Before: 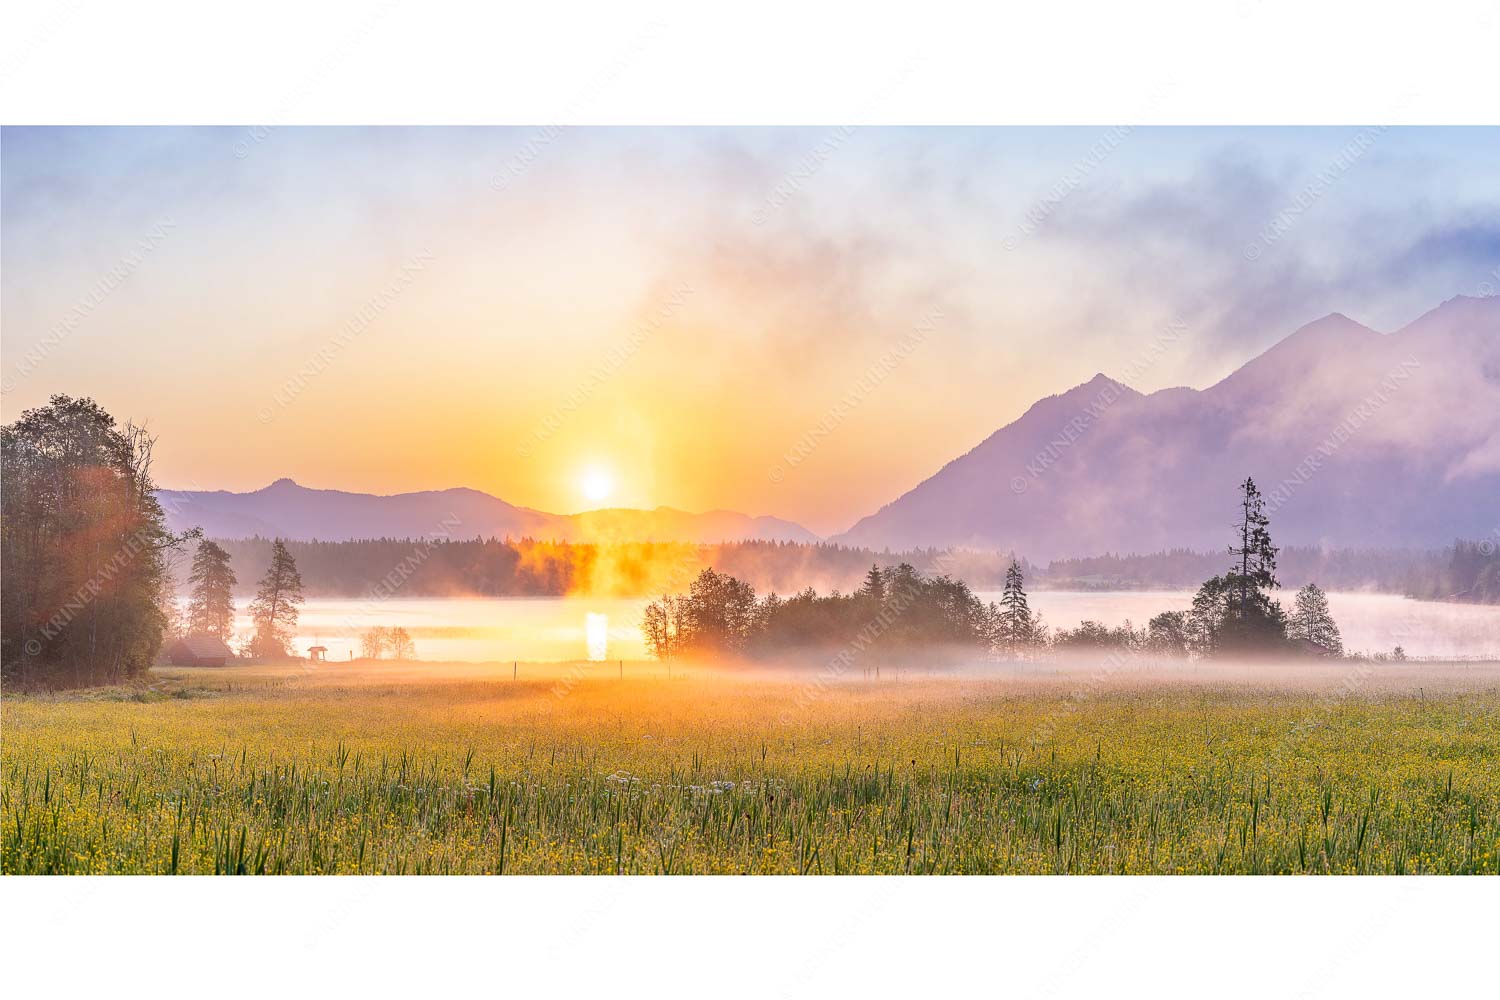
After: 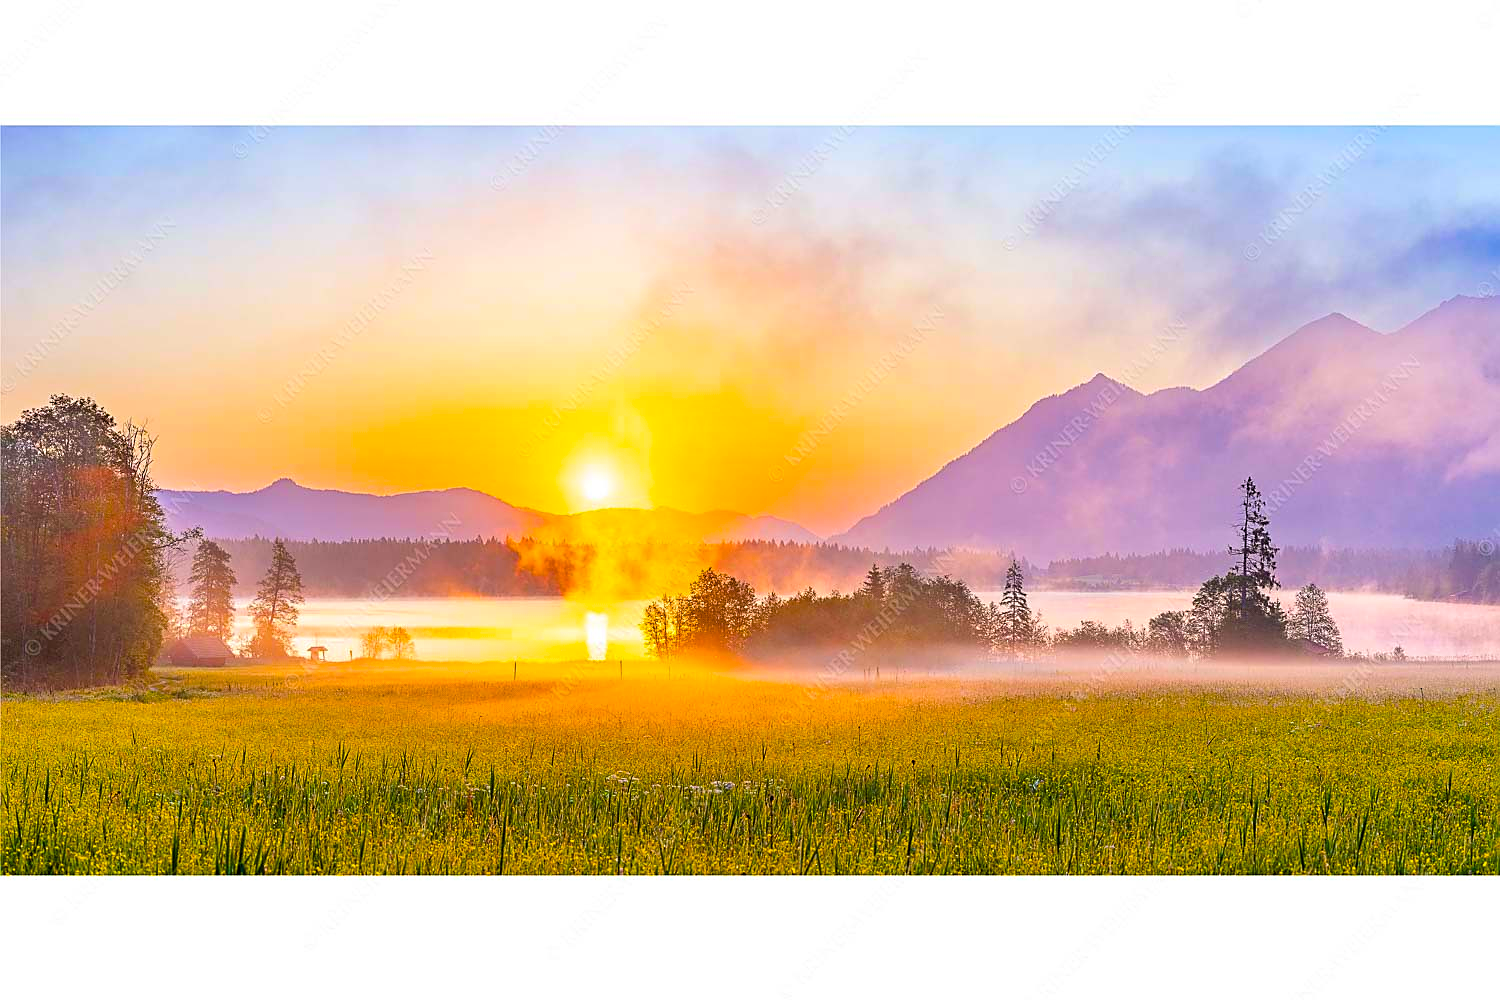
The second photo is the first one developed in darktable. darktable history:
sharpen: on, module defaults
color balance rgb: perceptual saturation grading › global saturation 39.072%, global vibrance 44.697%
